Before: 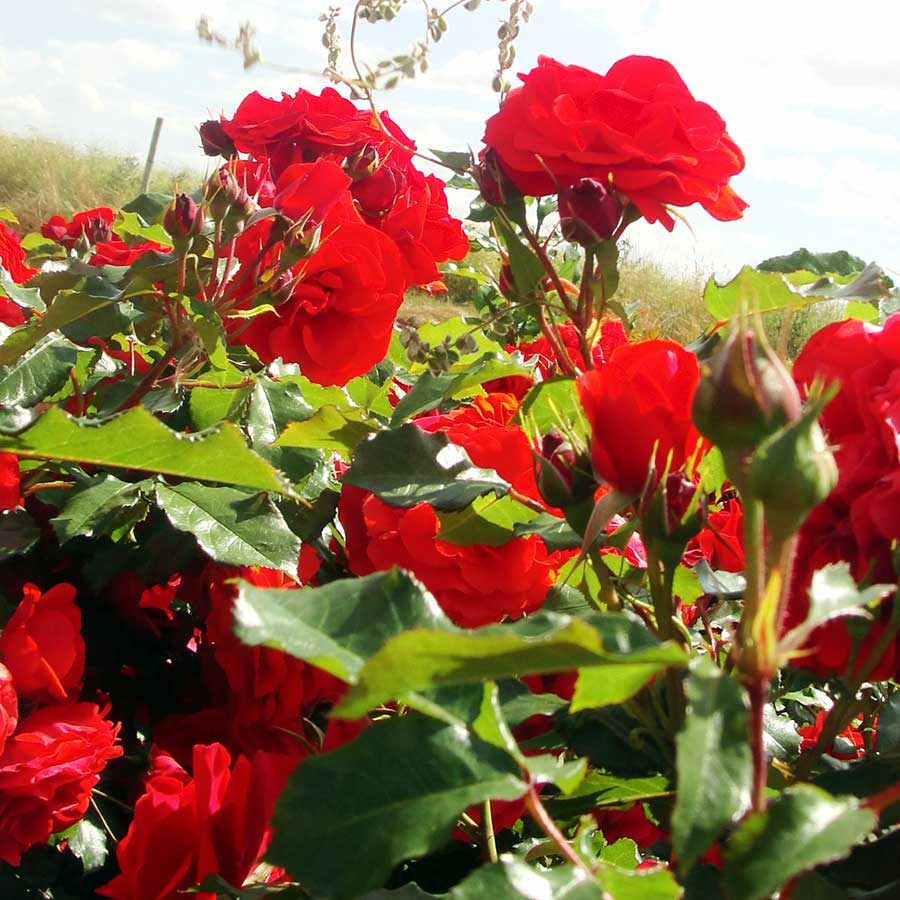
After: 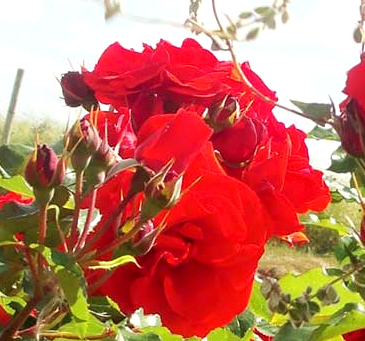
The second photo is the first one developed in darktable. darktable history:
crop: left 15.452%, top 5.459%, right 43.956%, bottom 56.62%
exposure: black level correction 0.002, exposure 0.15 EV, compensate highlight preservation false
